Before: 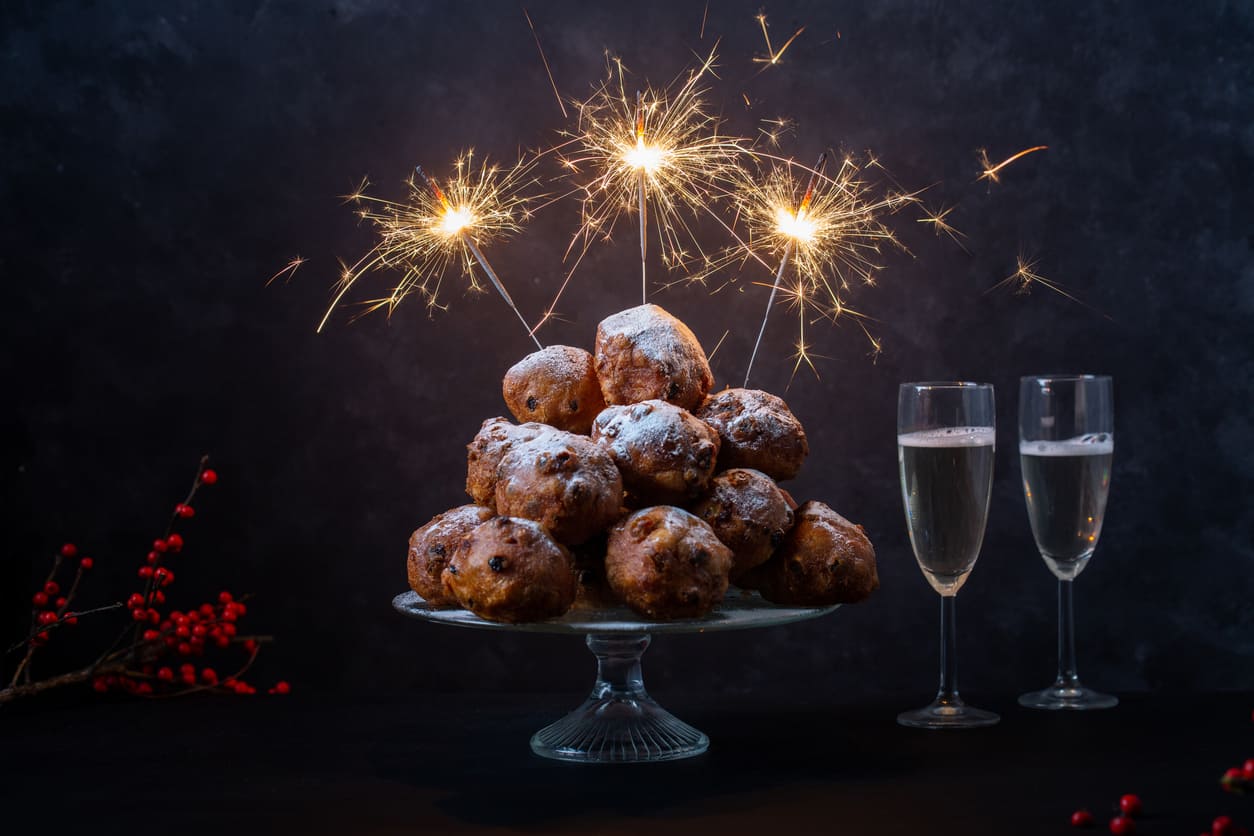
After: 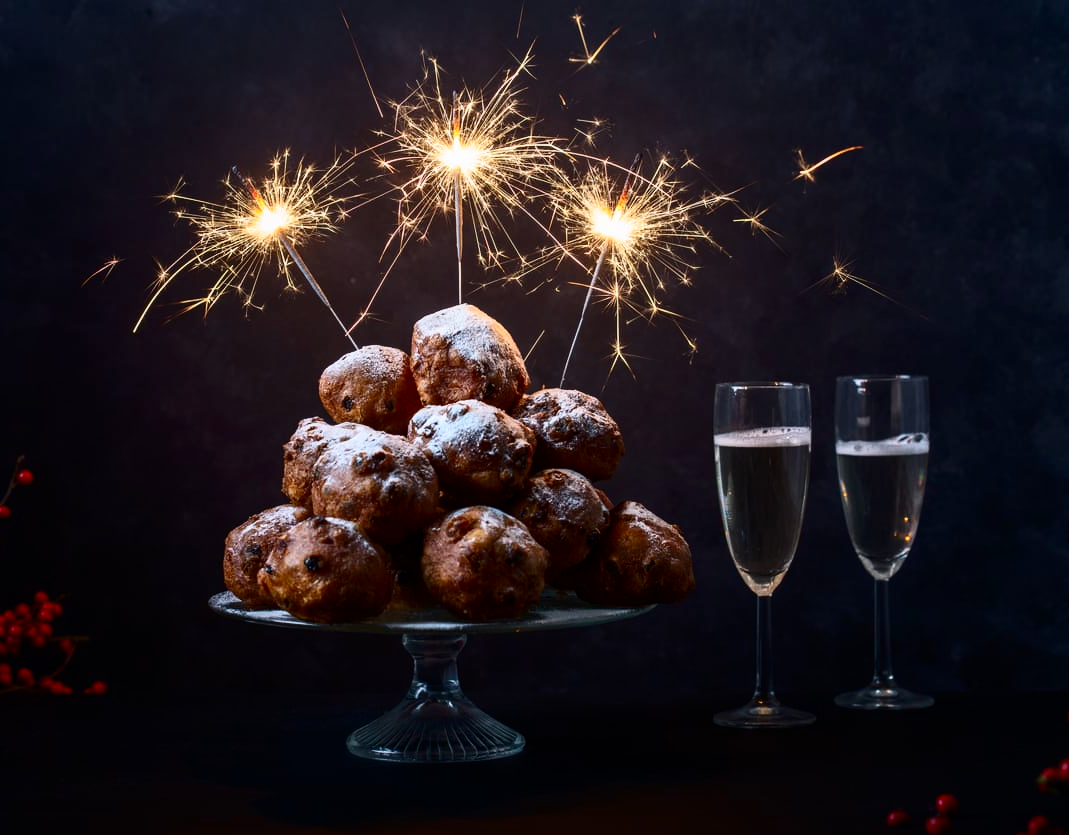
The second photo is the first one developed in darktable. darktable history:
crop and rotate: left 14.717%
contrast brightness saturation: contrast 0.29
